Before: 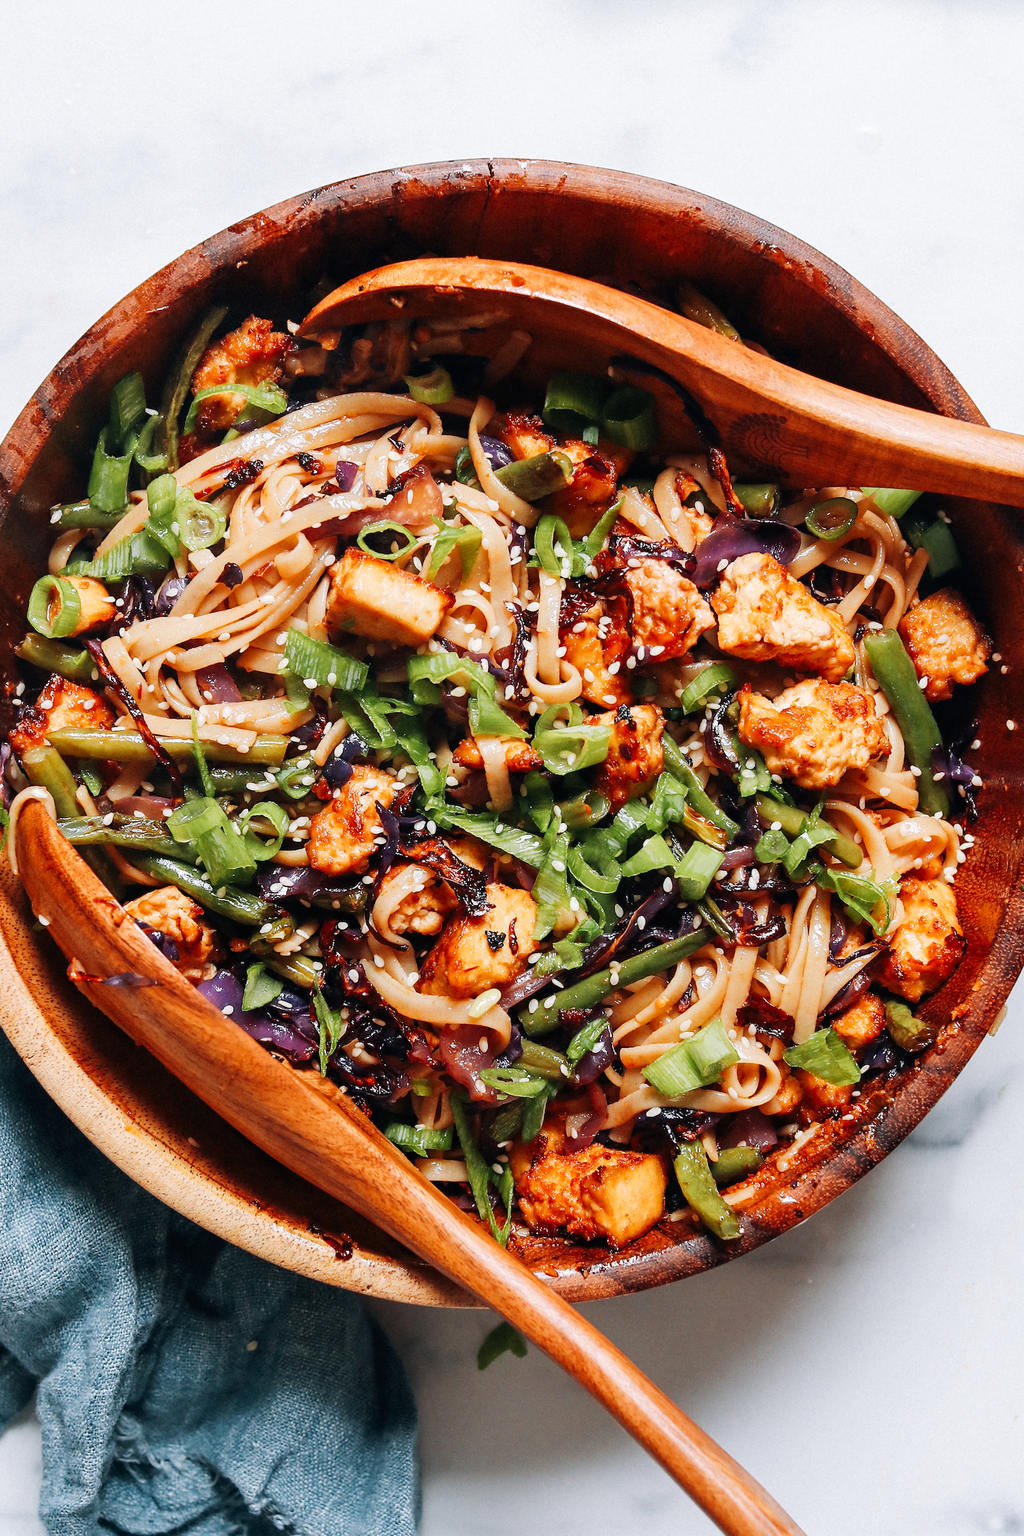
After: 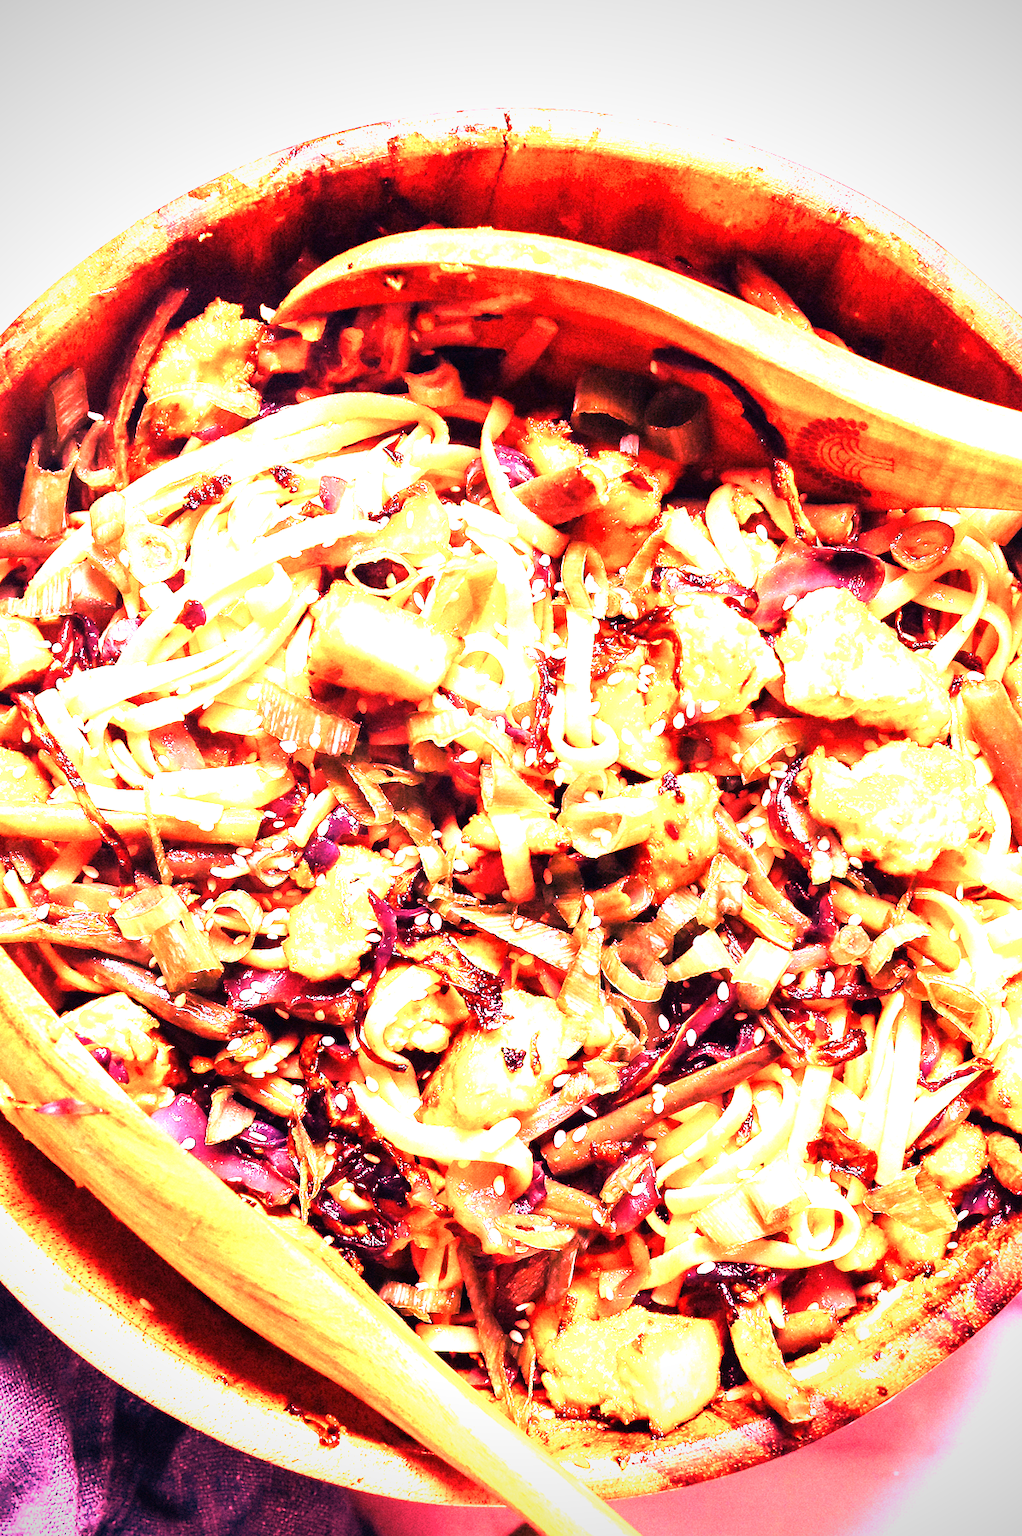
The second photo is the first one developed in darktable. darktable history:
crop and rotate: left 7.196%, top 4.574%, right 10.605%, bottom 13.178%
white balance: red 4.26, blue 1.802
vignetting: saturation 0, unbound false
velvia: on, module defaults
